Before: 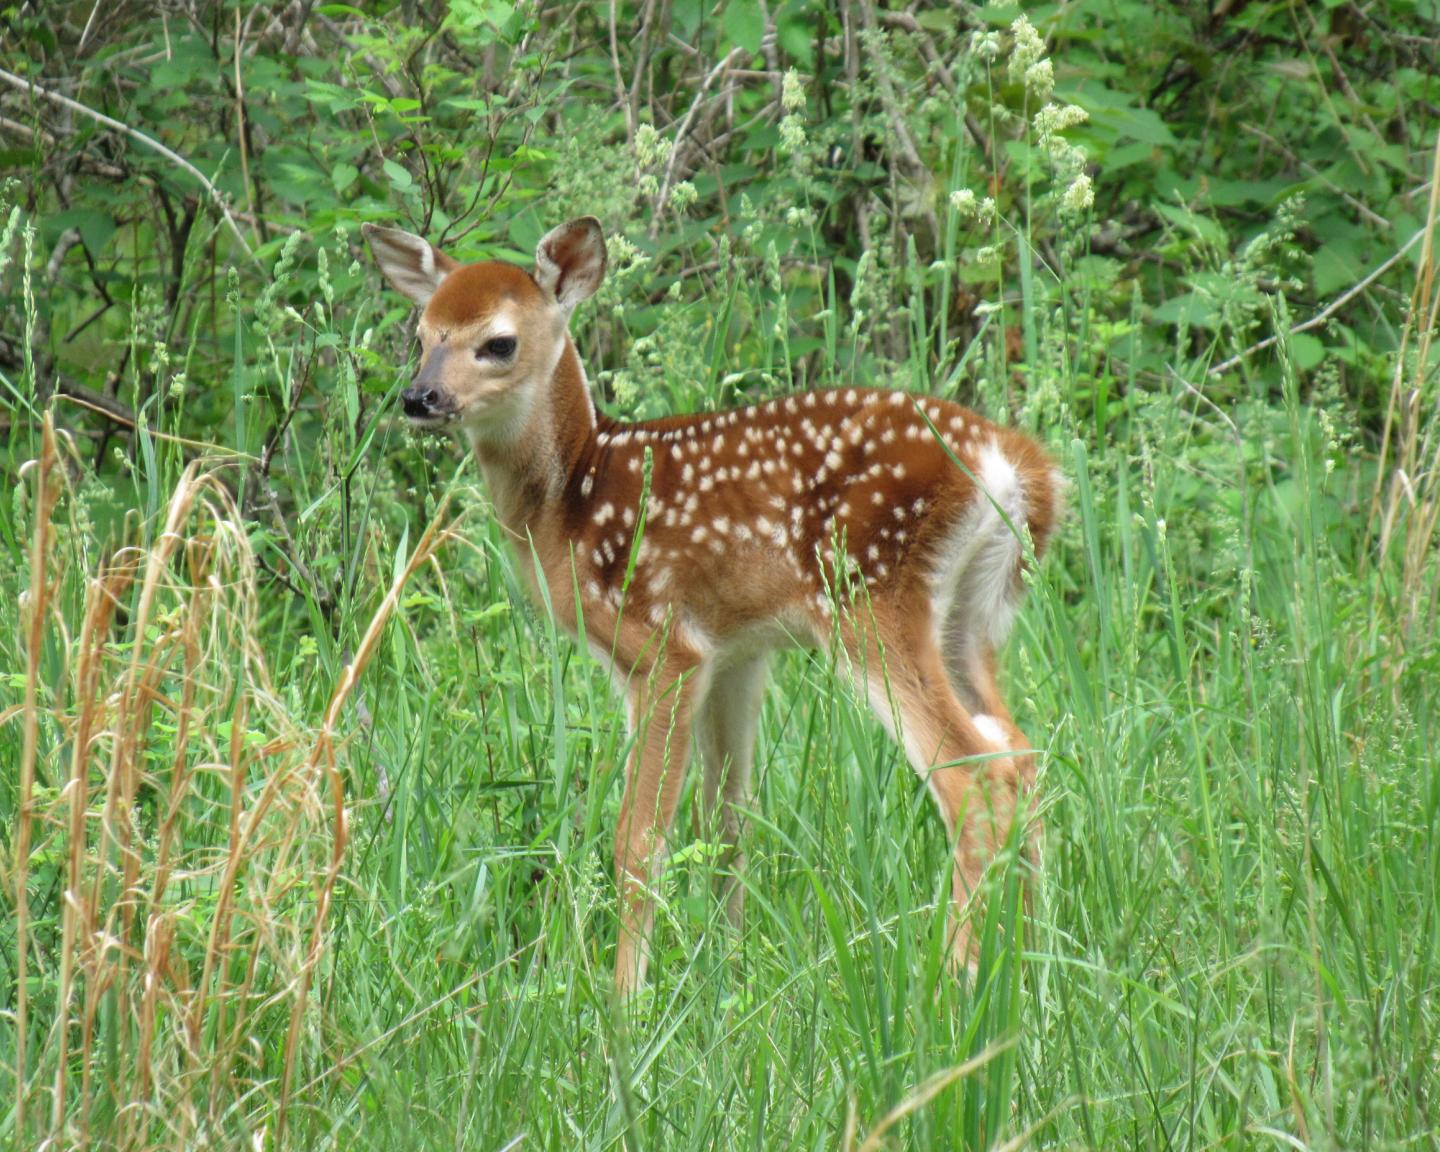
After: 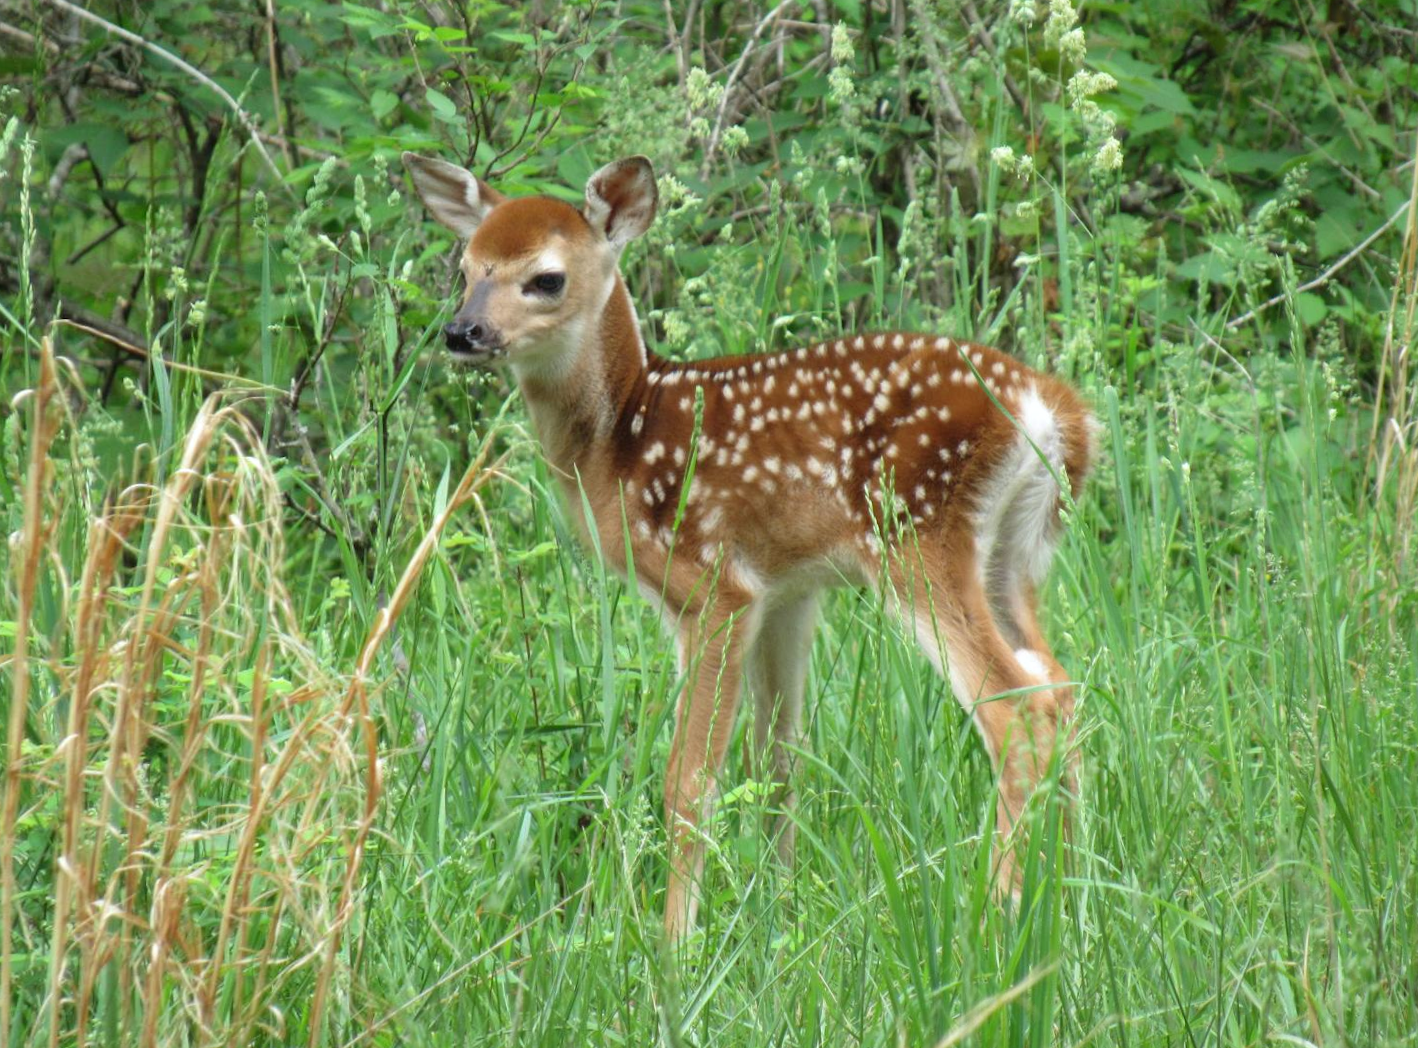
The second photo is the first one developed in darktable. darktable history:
rotate and perspective: rotation -0.013°, lens shift (vertical) -0.027, lens shift (horizontal) 0.178, crop left 0.016, crop right 0.989, crop top 0.082, crop bottom 0.918
white balance: red 0.986, blue 1.01
tone equalizer: on, module defaults
